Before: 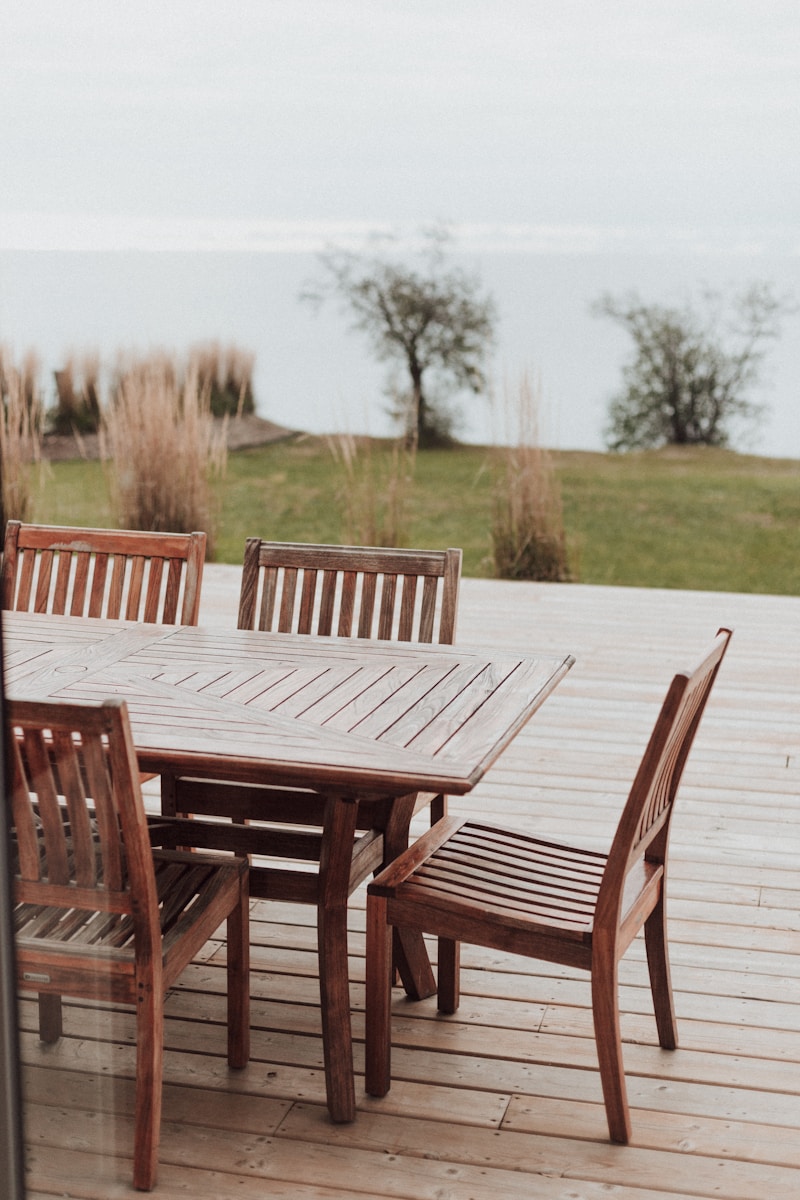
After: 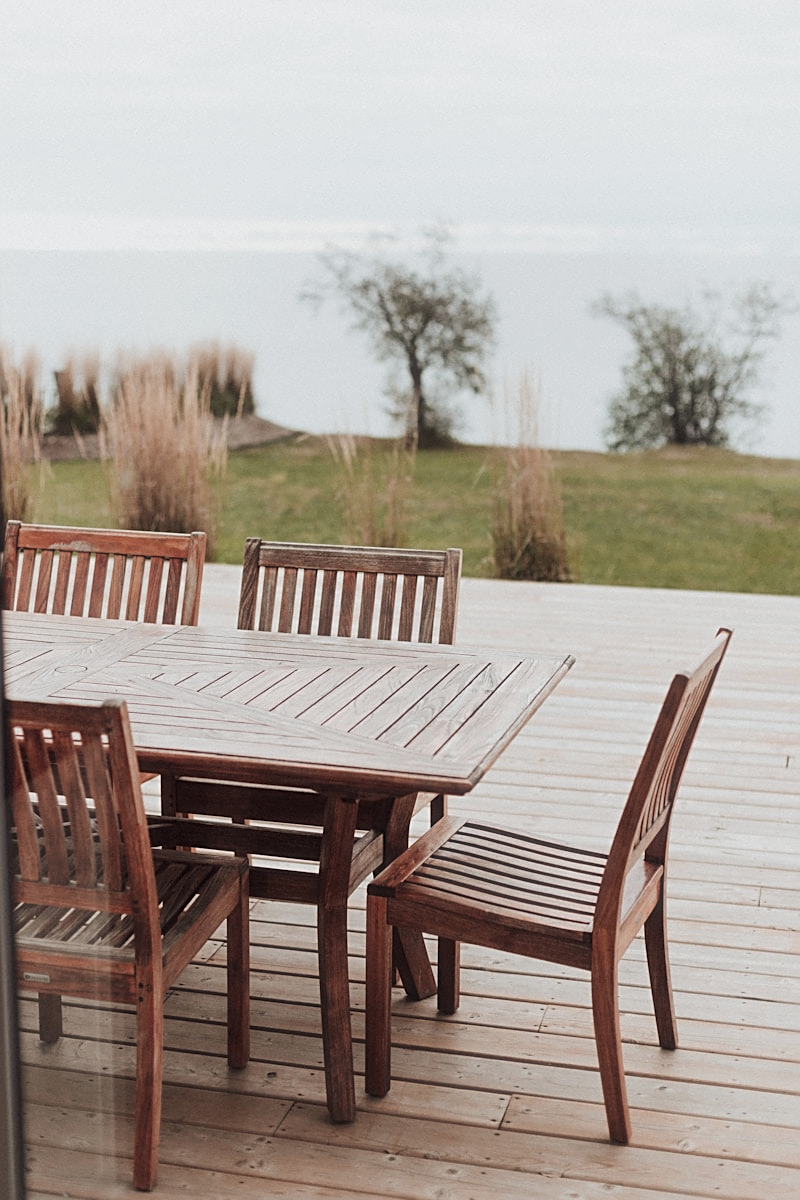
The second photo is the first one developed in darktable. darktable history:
sharpen: on, module defaults
haze removal: strength -0.099, compatibility mode true, adaptive false
